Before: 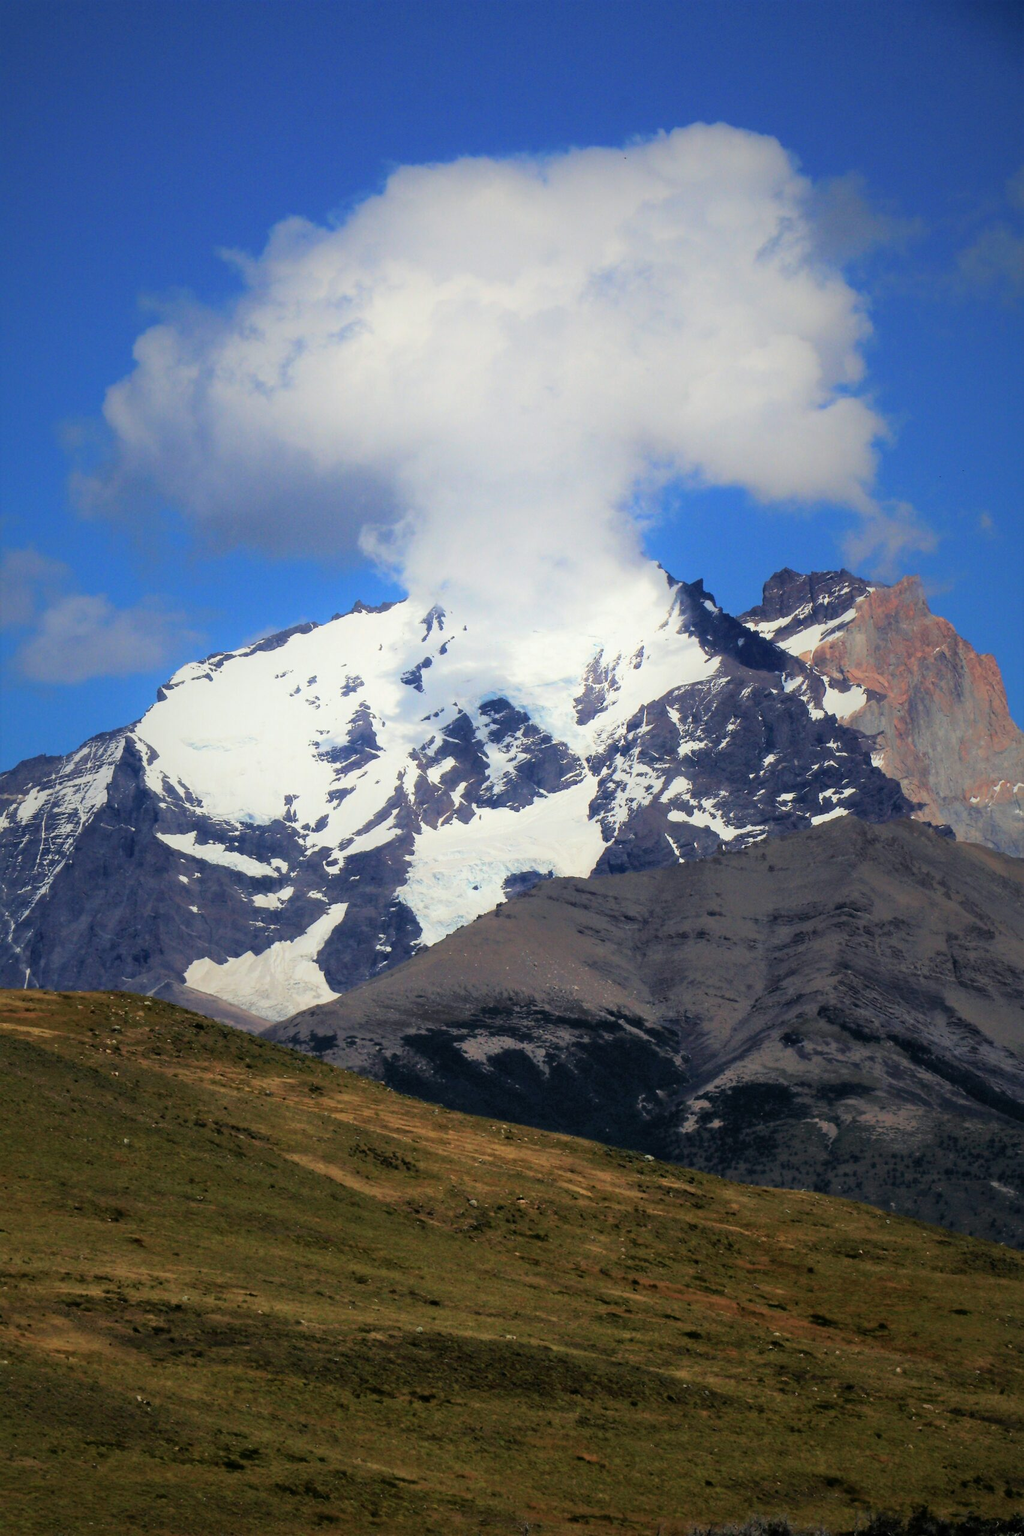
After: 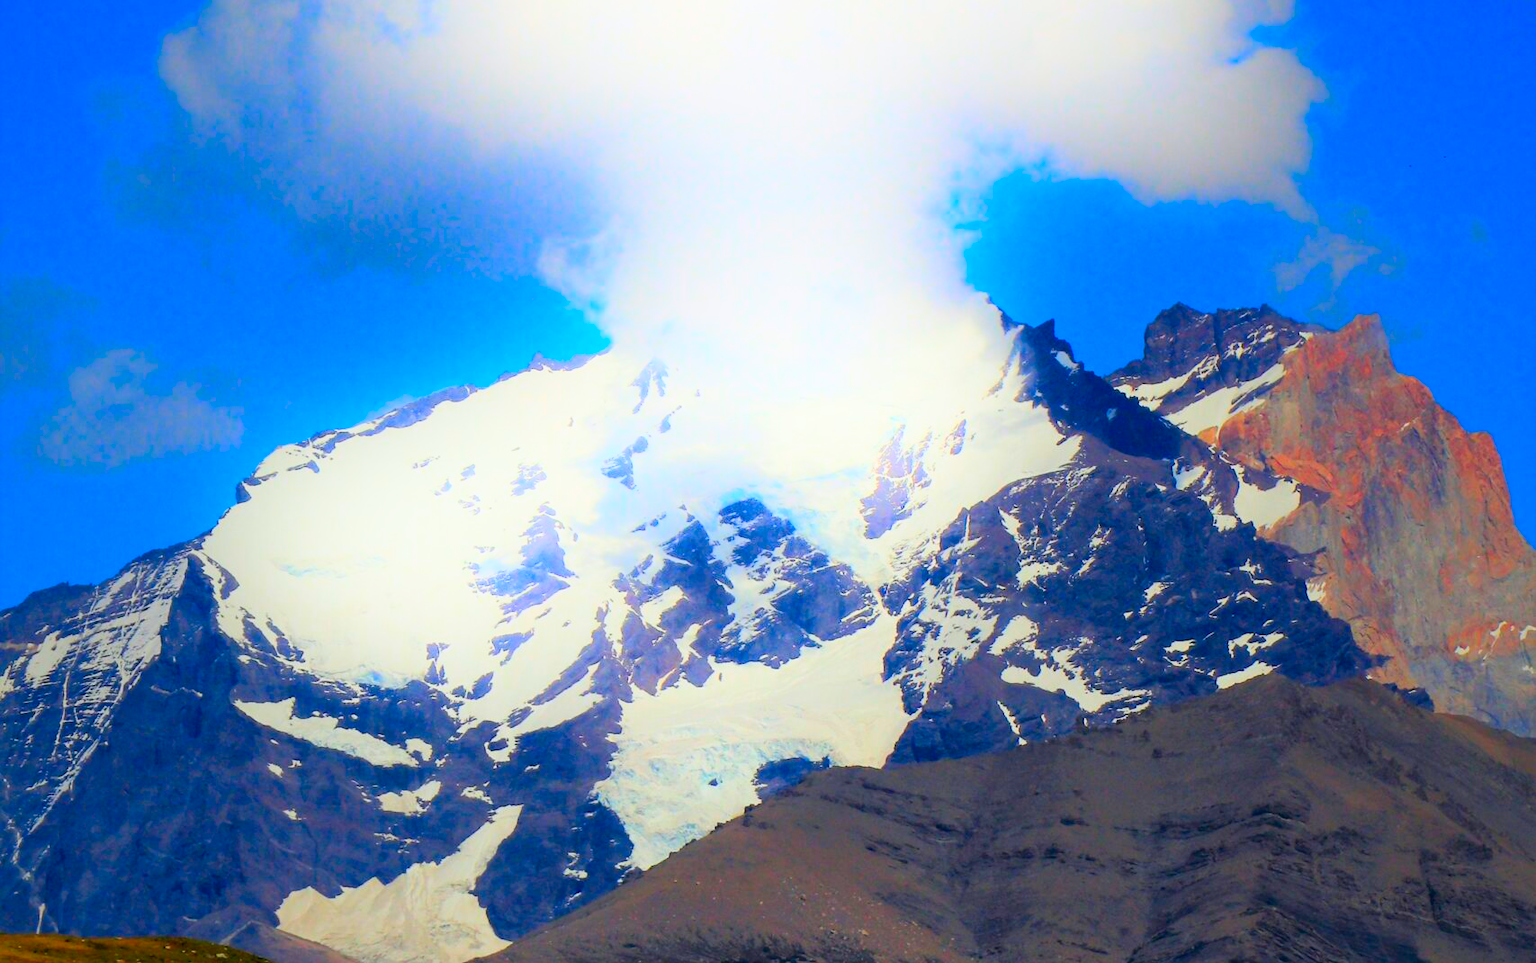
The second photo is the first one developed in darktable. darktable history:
exposure: black level correction 0.001, exposure -0.125 EV, compensate exposure bias true, compensate highlight preservation false
levels: levels [0, 0.498, 0.996]
crop and rotate: top 23.84%, bottom 34.294%
shadows and highlights: shadows -21.3, highlights 100, soften with gaussian
color correction: saturation 2.15
